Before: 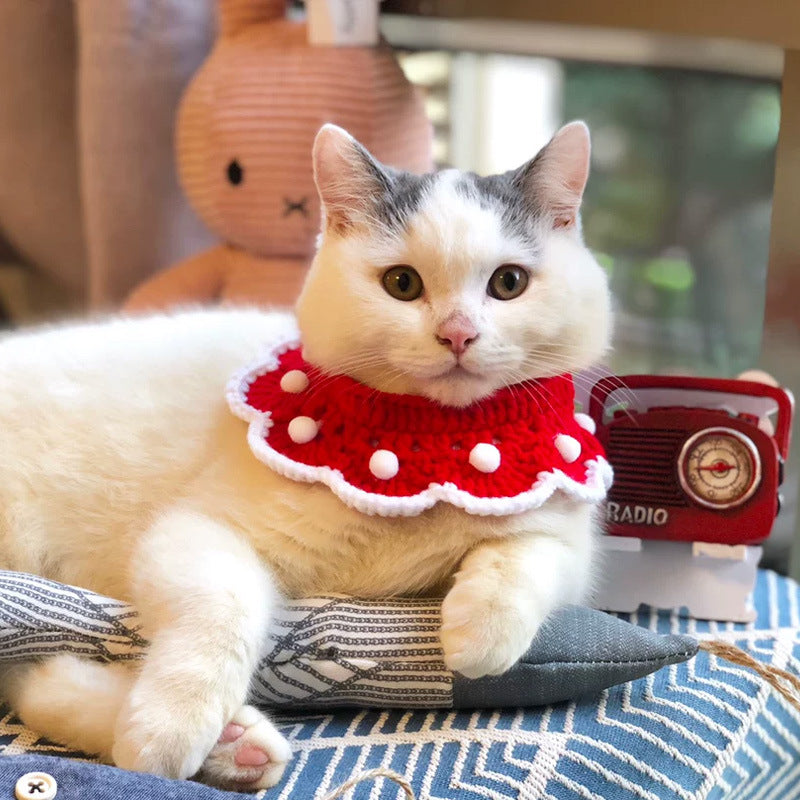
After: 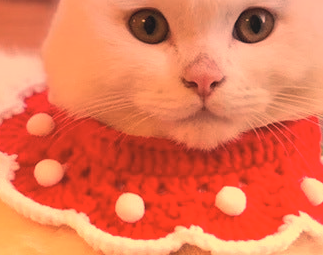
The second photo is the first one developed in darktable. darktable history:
white balance: red 1.467, blue 0.684
crop: left 31.751%, top 32.172%, right 27.8%, bottom 35.83%
contrast brightness saturation: contrast -0.15, brightness 0.05, saturation -0.12
graduated density: hue 238.83°, saturation 50%
levels: levels [0.026, 0.507, 0.987]
